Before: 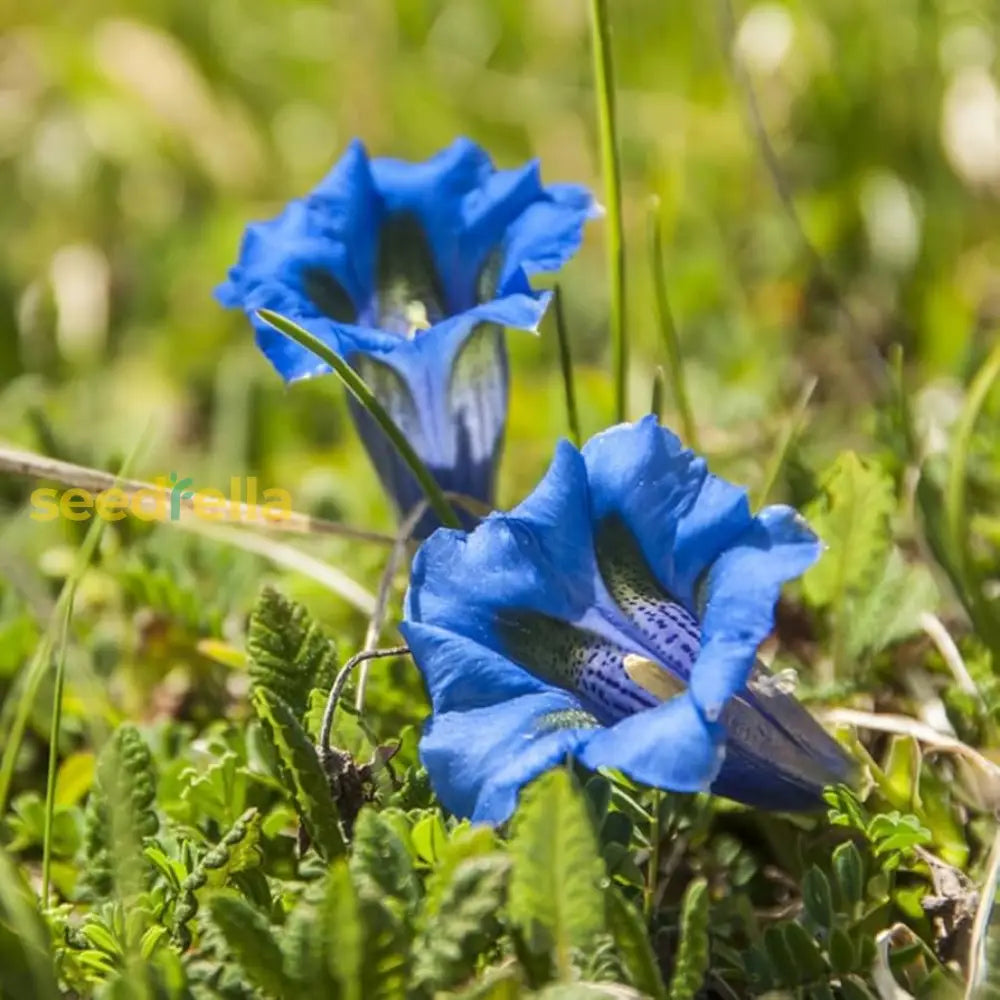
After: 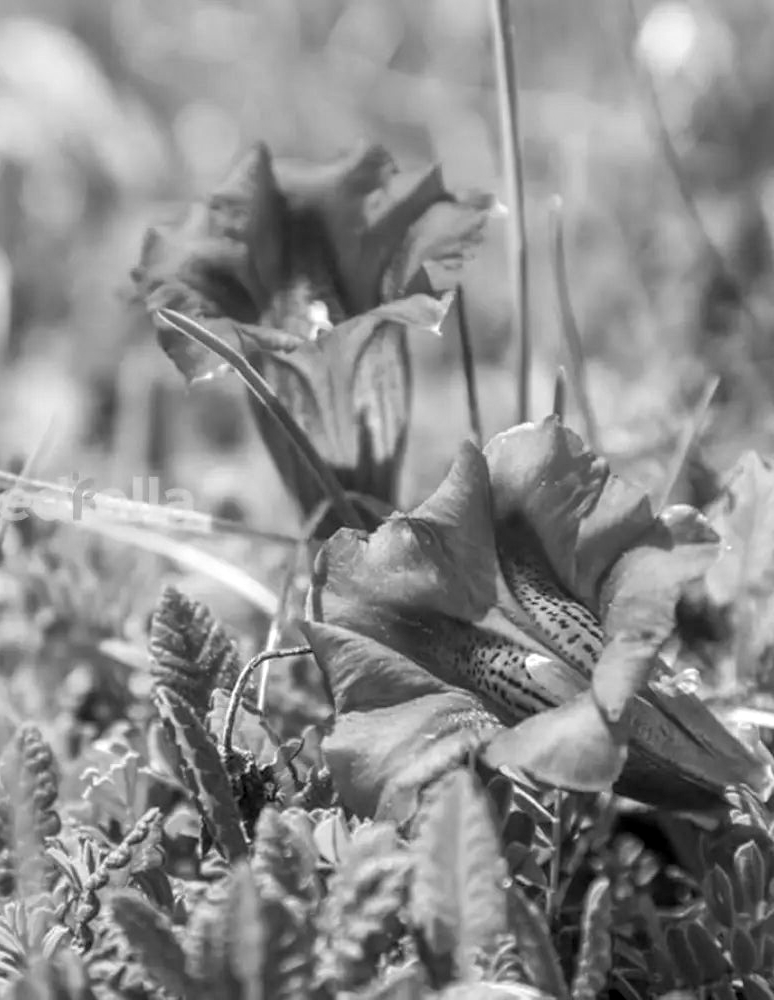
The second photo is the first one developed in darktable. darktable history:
exposure: black level correction 0.005, exposure 0.286 EV, compensate highlight preservation false
crop: left 9.88%, right 12.664%
monochrome: on, module defaults
